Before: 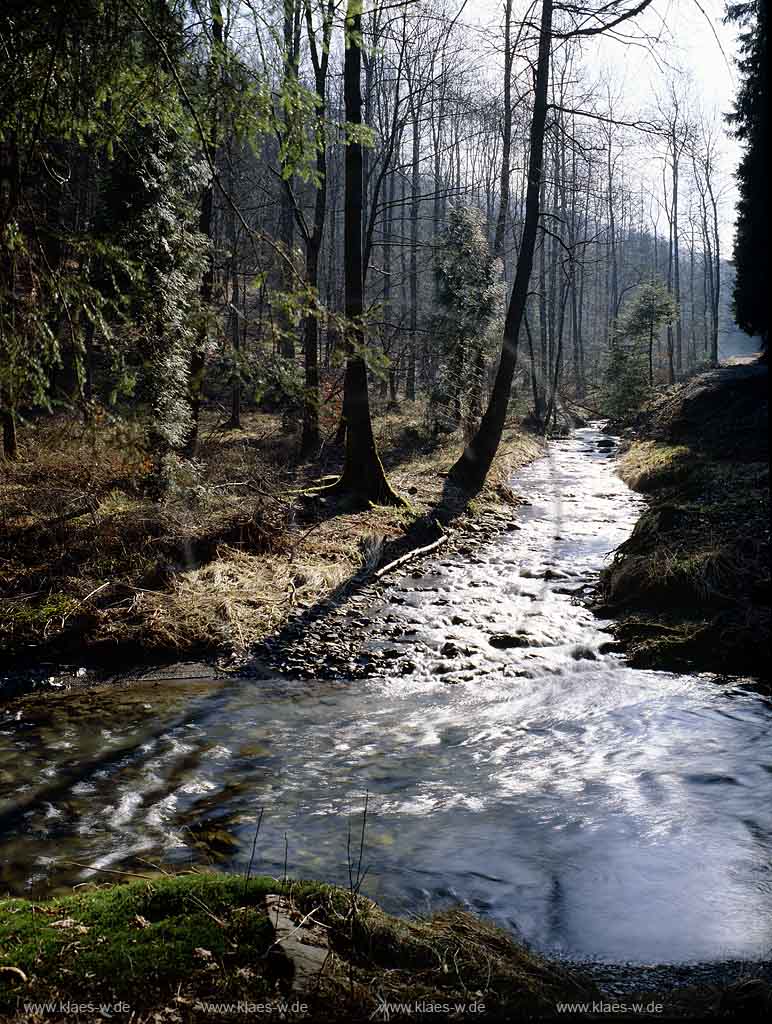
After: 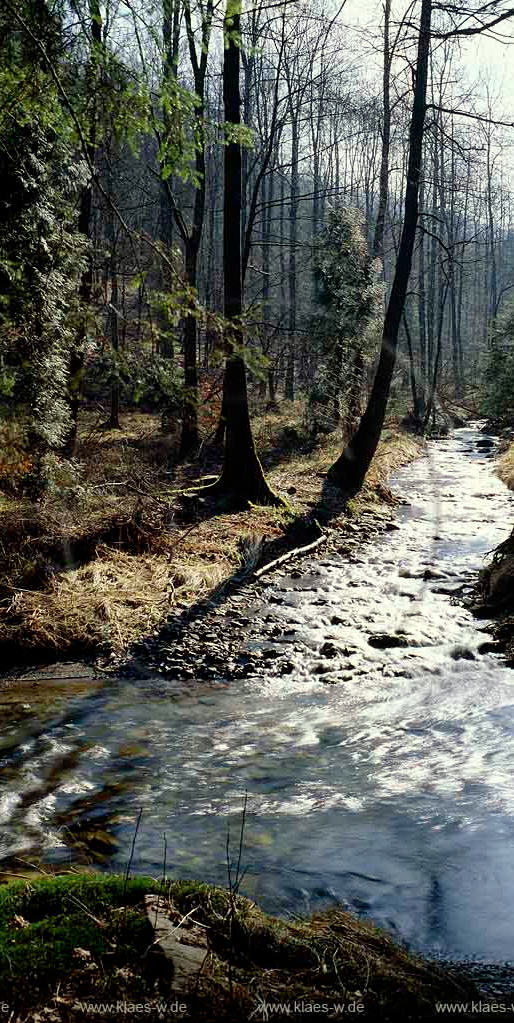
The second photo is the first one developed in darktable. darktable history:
crop and rotate: left 15.754%, right 17.579%
color correction: highlights a* -4.28, highlights b* 6.53
